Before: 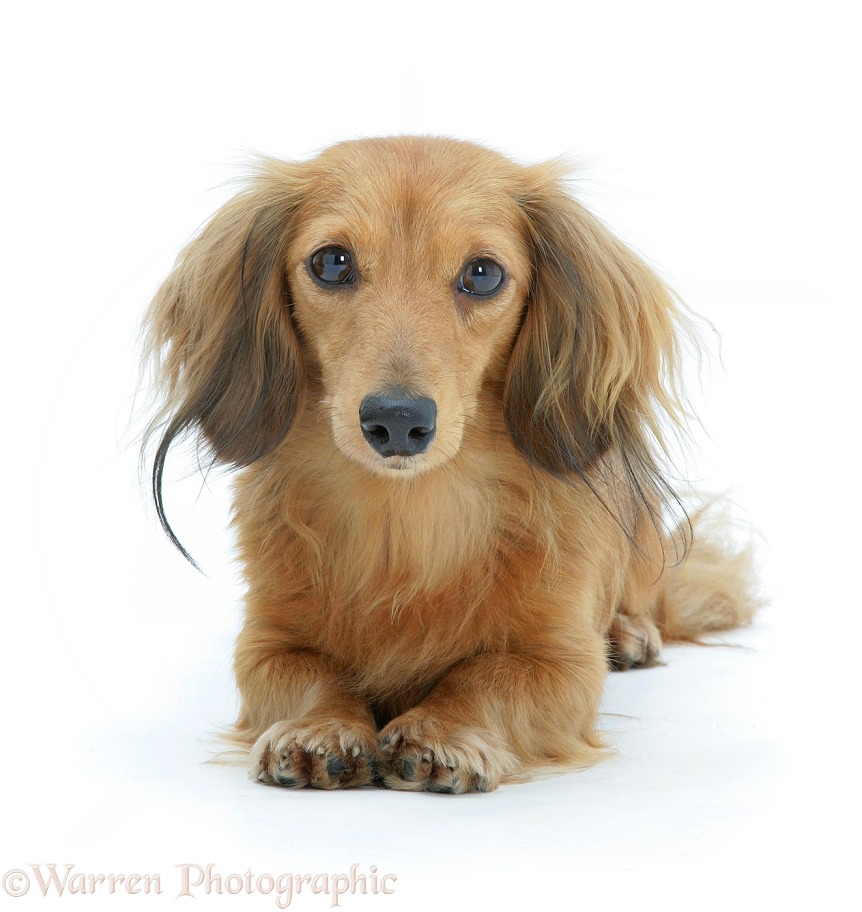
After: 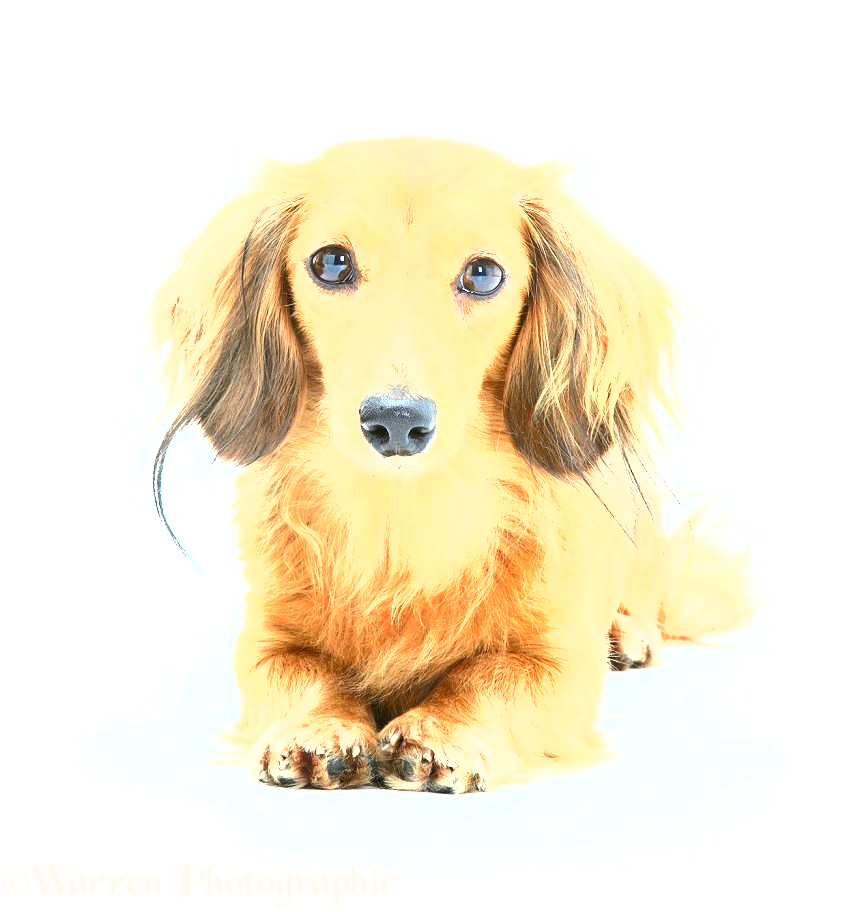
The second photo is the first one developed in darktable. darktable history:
shadows and highlights: shadows 32.13, highlights -31.59, soften with gaussian
exposure: black level correction 0, exposure 2.43 EV, compensate exposure bias true, compensate highlight preservation false
